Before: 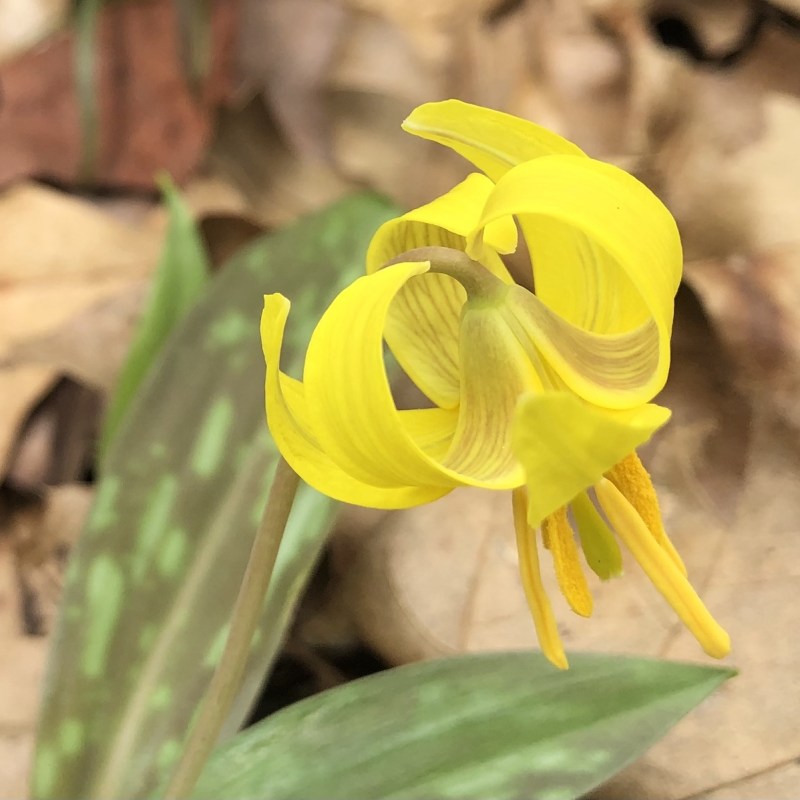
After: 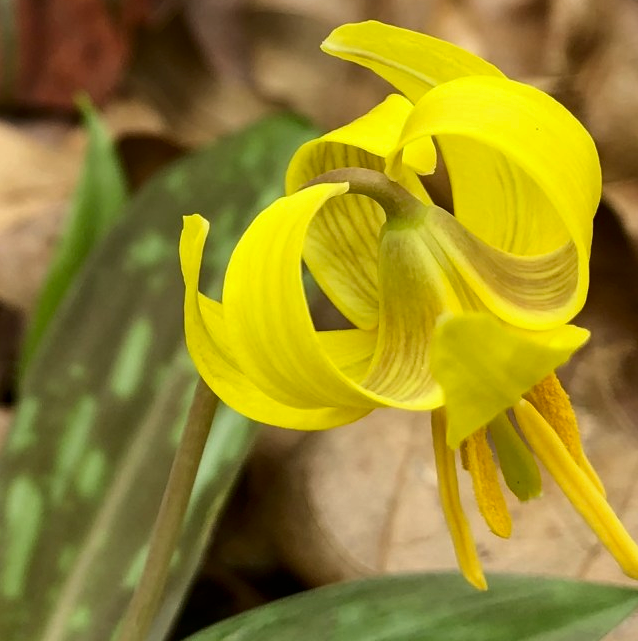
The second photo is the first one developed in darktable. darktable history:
crop and rotate: left 10.188%, top 10.007%, right 10.015%, bottom 9.859%
tone equalizer: edges refinement/feathering 500, mask exposure compensation -1.57 EV, preserve details no
contrast brightness saturation: contrast 0.095, brightness -0.259, saturation 0.144
